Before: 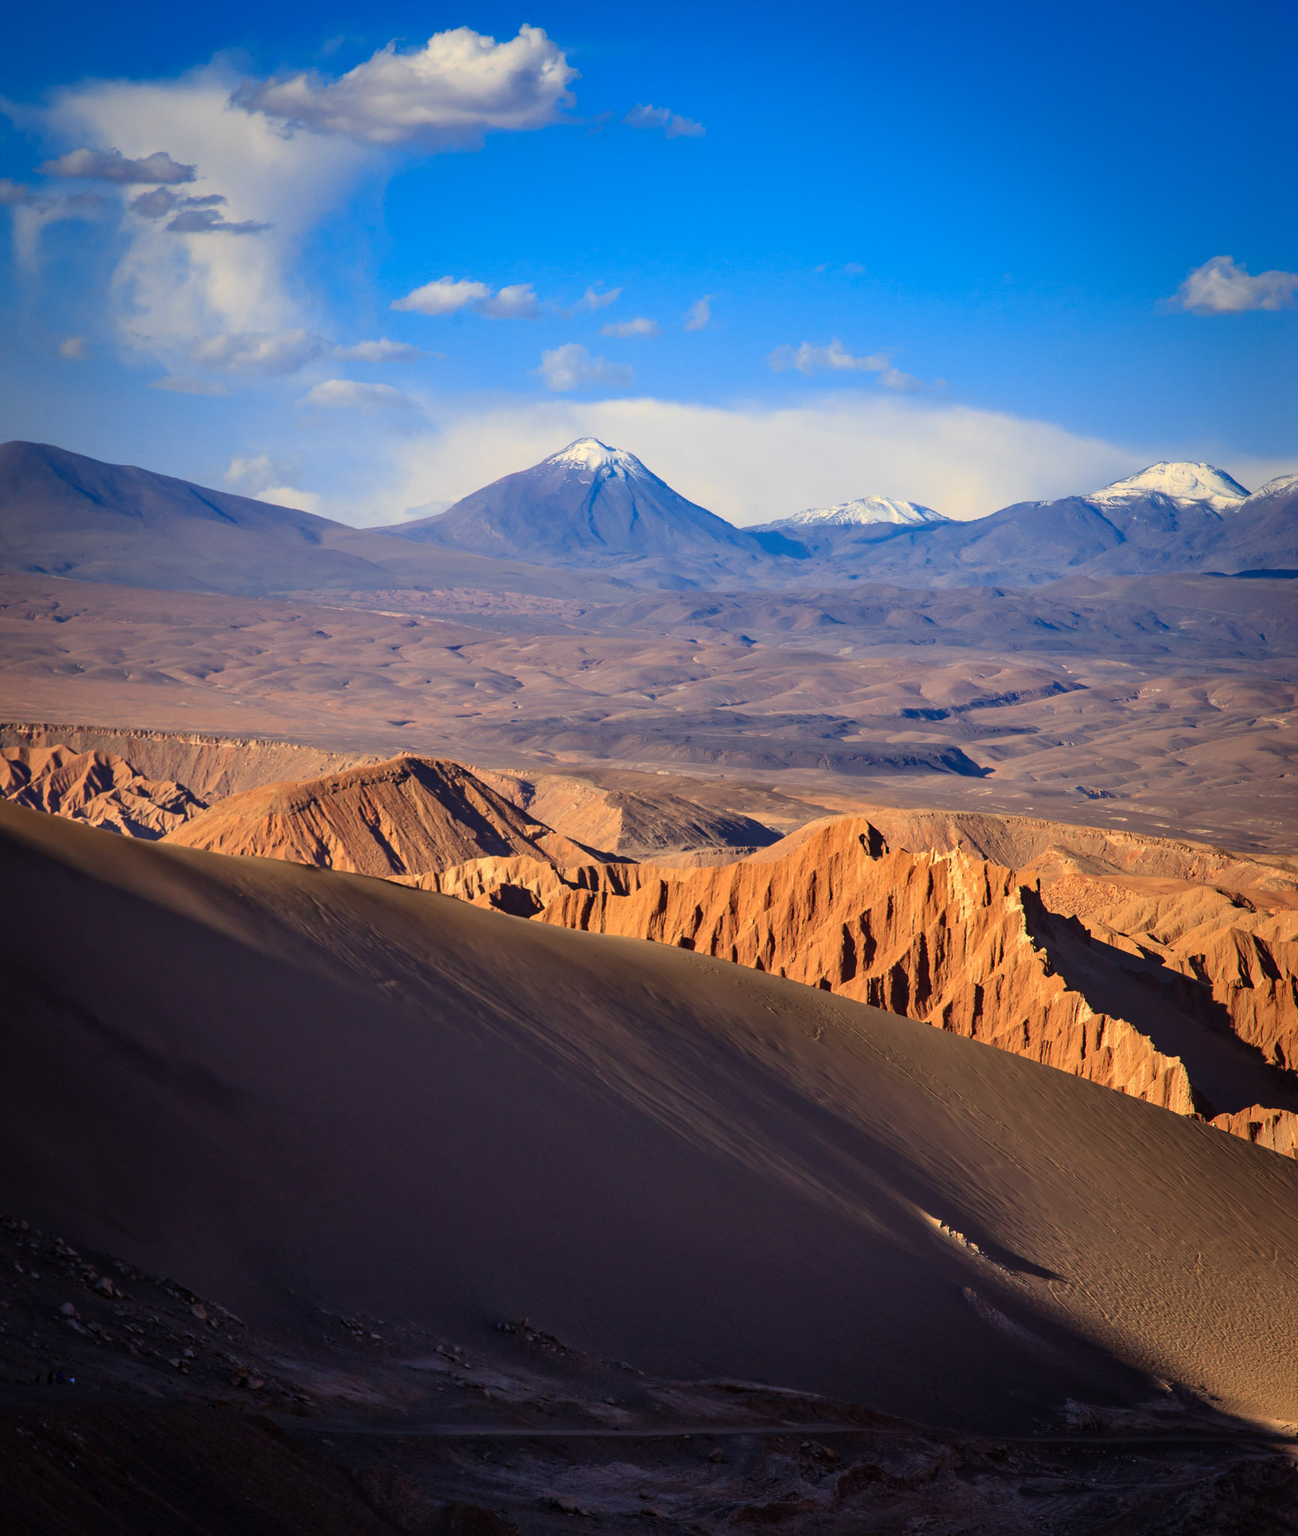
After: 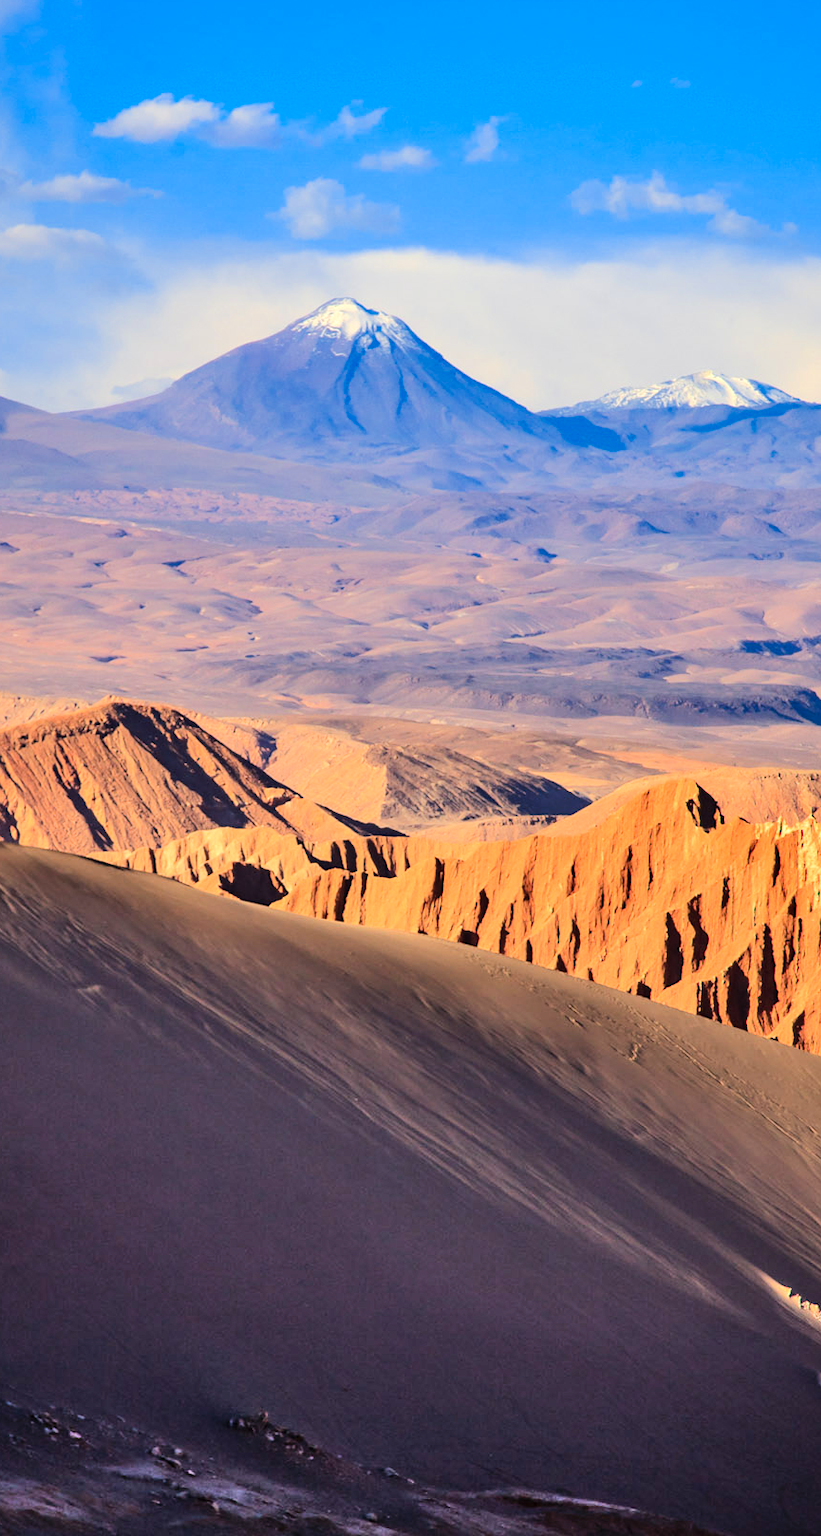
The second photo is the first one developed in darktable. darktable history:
crop and rotate: angle 0.013°, left 24.436%, top 13.219%, right 25.546%, bottom 7.749%
shadows and highlights: soften with gaussian
tone equalizer: -7 EV 0.141 EV, -6 EV 0.631 EV, -5 EV 1.11 EV, -4 EV 1.33 EV, -3 EV 1.14 EV, -2 EV 0.6 EV, -1 EV 0.163 EV, edges refinement/feathering 500, mask exposure compensation -1.57 EV, preserve details no
